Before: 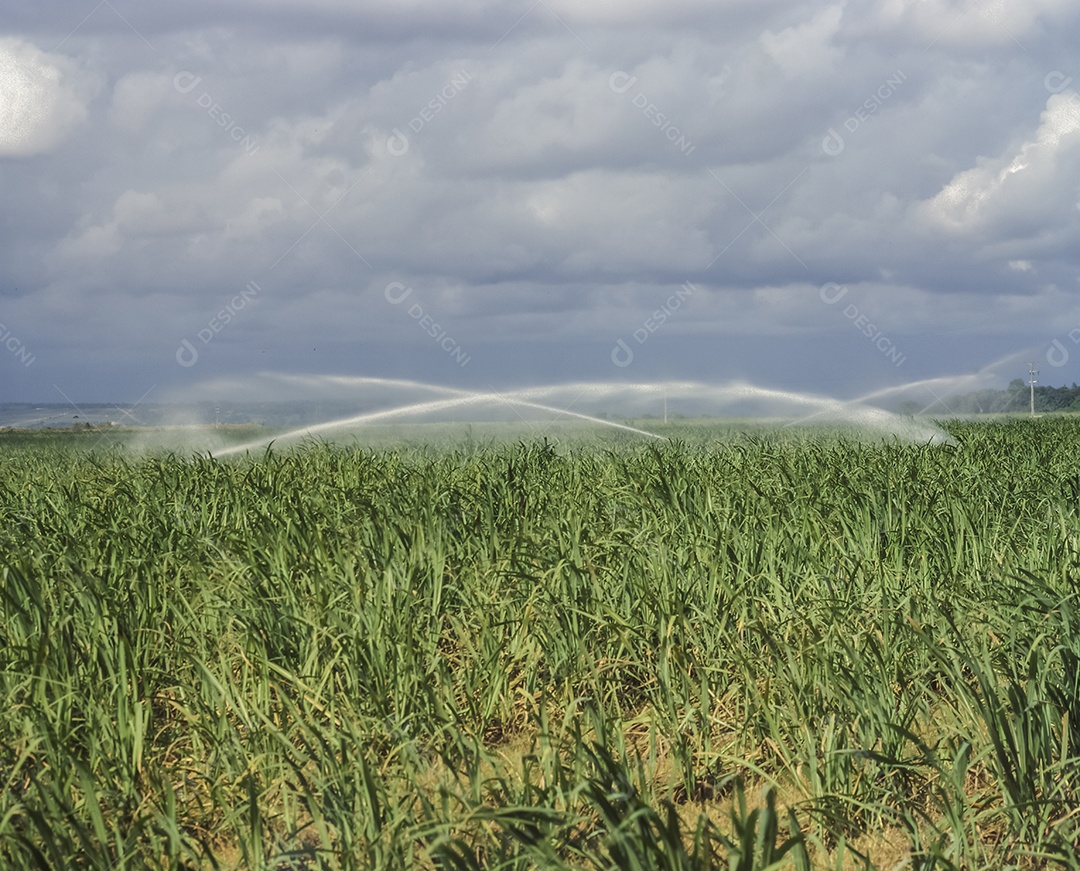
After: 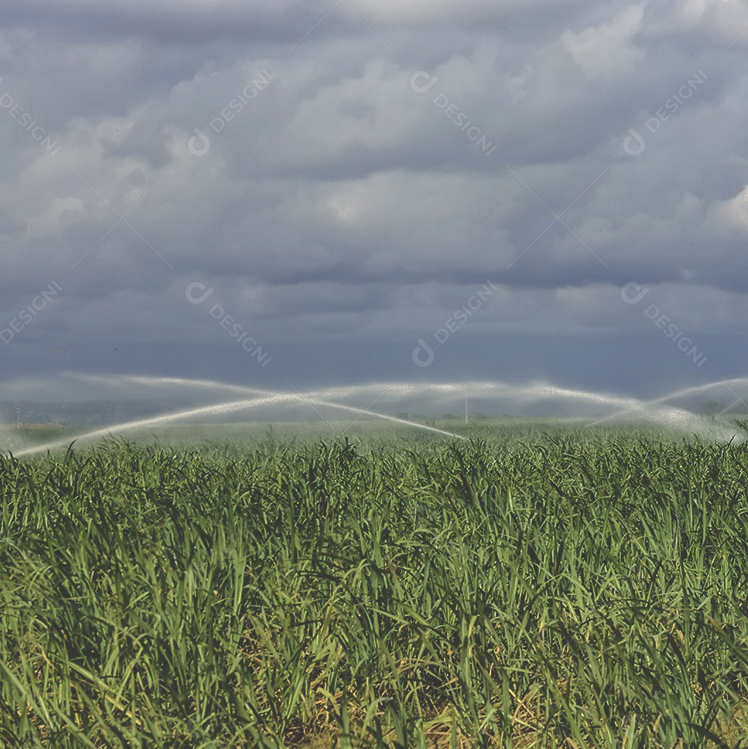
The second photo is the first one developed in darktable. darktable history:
rgb curve: curves: ch0 [(0, 0.186) (0.314, 0.284) (0.775, 0.708) (1, 1)], compensate middle gray true, preserve colors none
crop: left 18.479%, right 12.2%, bottom 13.971%
